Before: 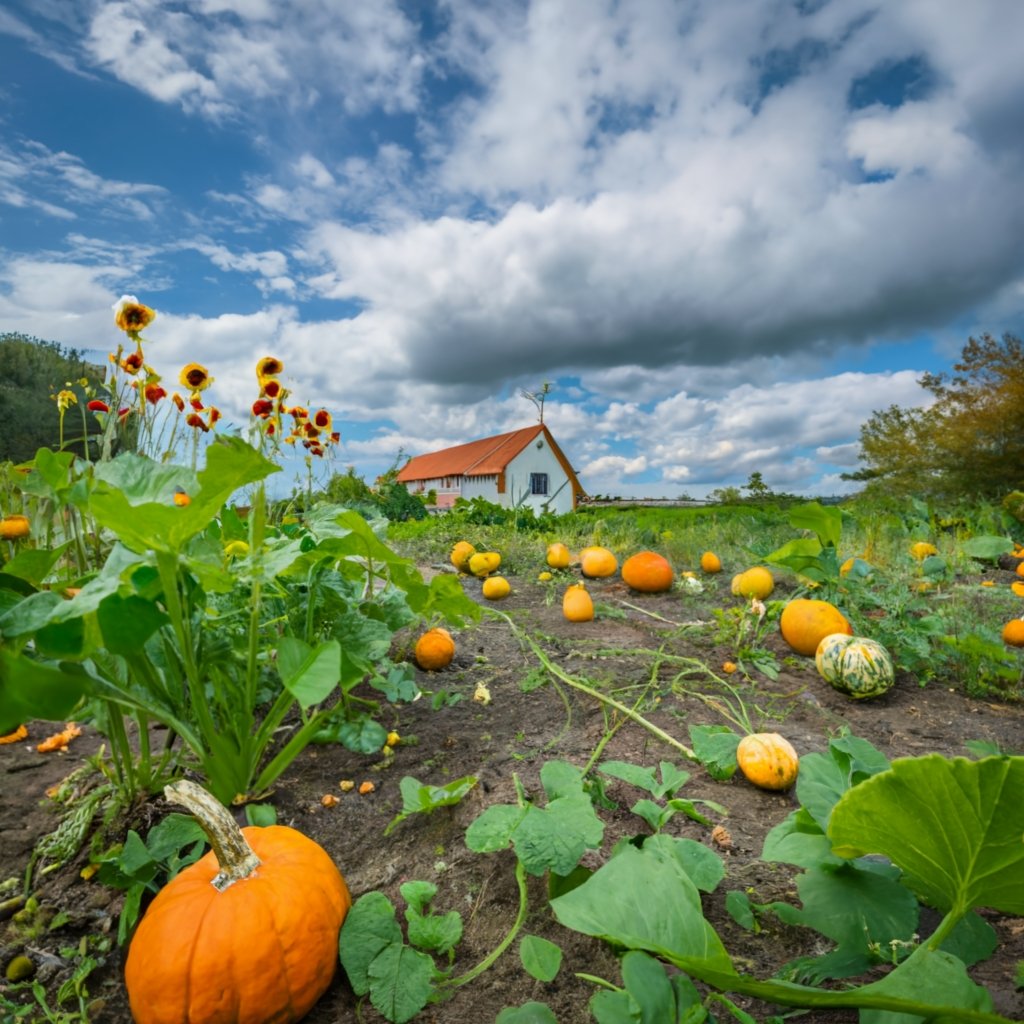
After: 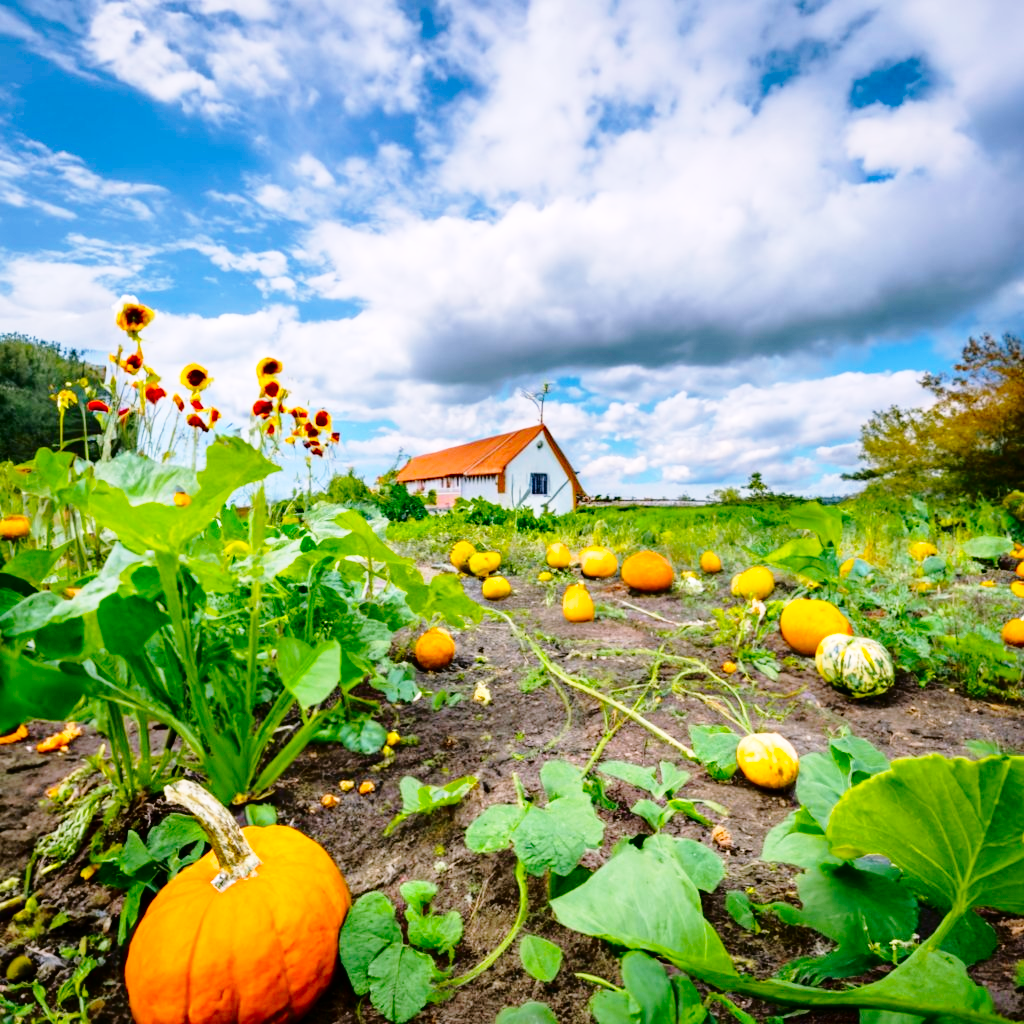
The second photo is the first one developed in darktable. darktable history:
base curve: curves: ch0 [(0, 0) (0.028, 0.03) (0.121, 0.232) (0.46, 0.748) (0.859, 0.968) (1, 1)], preserve colors none
fill light: exposure -2 EV, width 8.6
color balance: contrast 6.48%, output saturation 113.3%
white balance: red 1.05, blue 1.072
